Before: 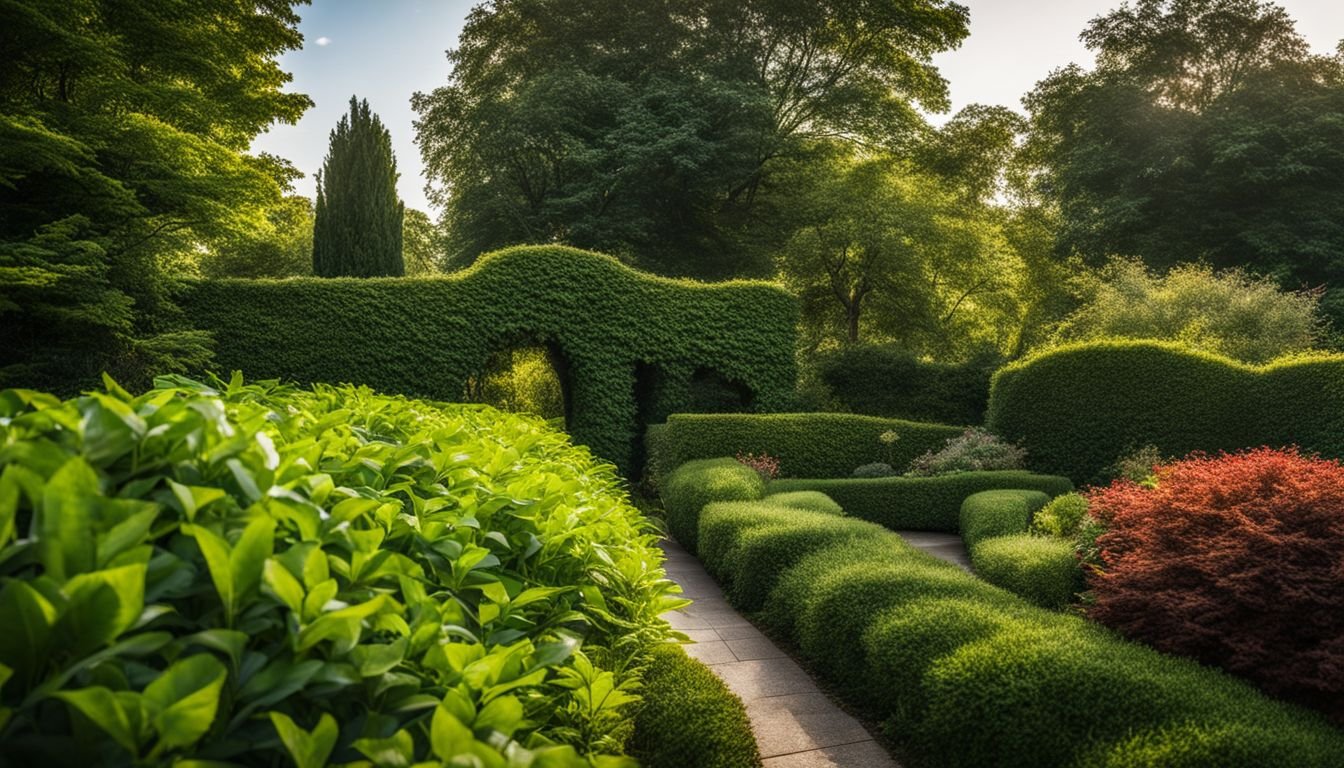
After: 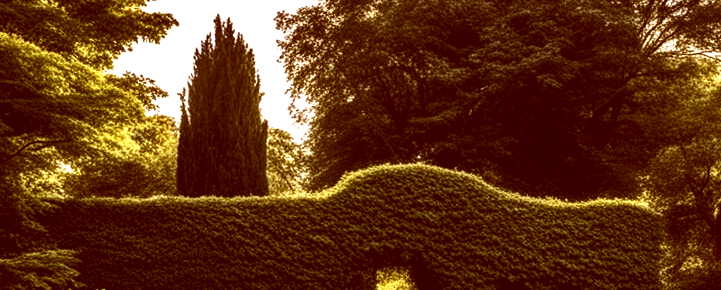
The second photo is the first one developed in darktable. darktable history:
tone equalizer: -8 EV -1.08 EV, -7 EV -1.01 EV, -6 EV -0.867 EV, -5 EV -0.578 EV, -3 EV 0.578 EV, -2 EV 0.867 EV, -1 EV 1.01 EV, +0 EV 1.08 EV, edges refinement/feathering 500, mask exposure compensation -1.57 EV, preserve details no
crop: left 10.121%, top 10.631%, right 36.218%, bottom 51.526%
color correction: highlights a* 9.03, highlights b* 8.71, shadows a* 40, shadows b* 40, saturation 0.8
